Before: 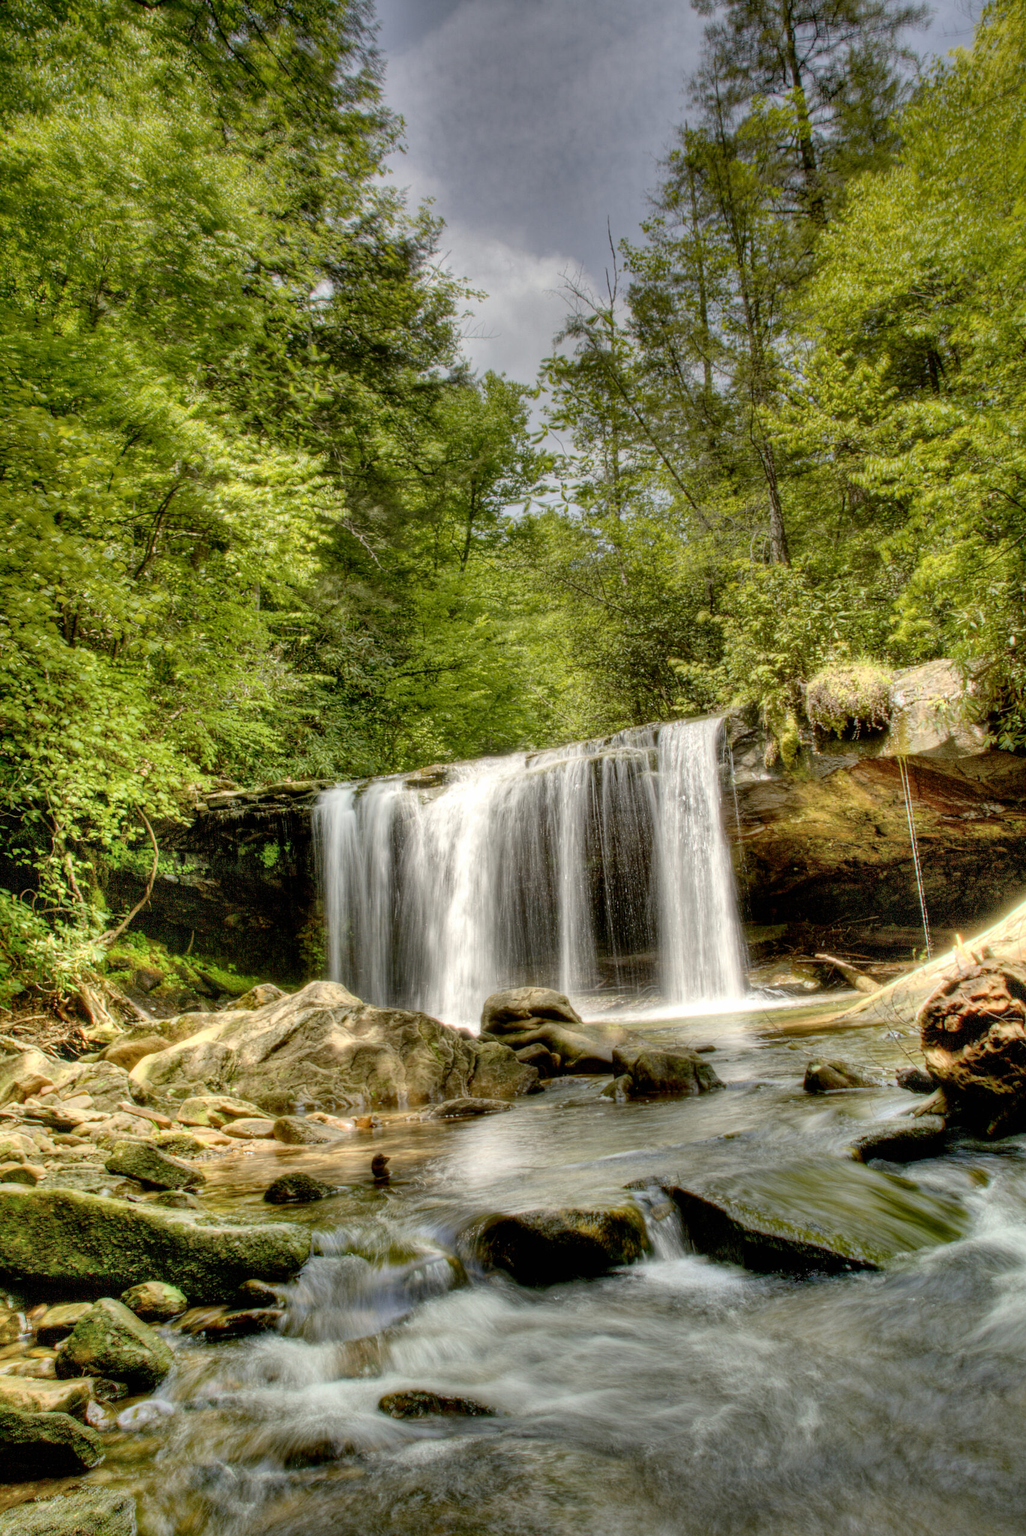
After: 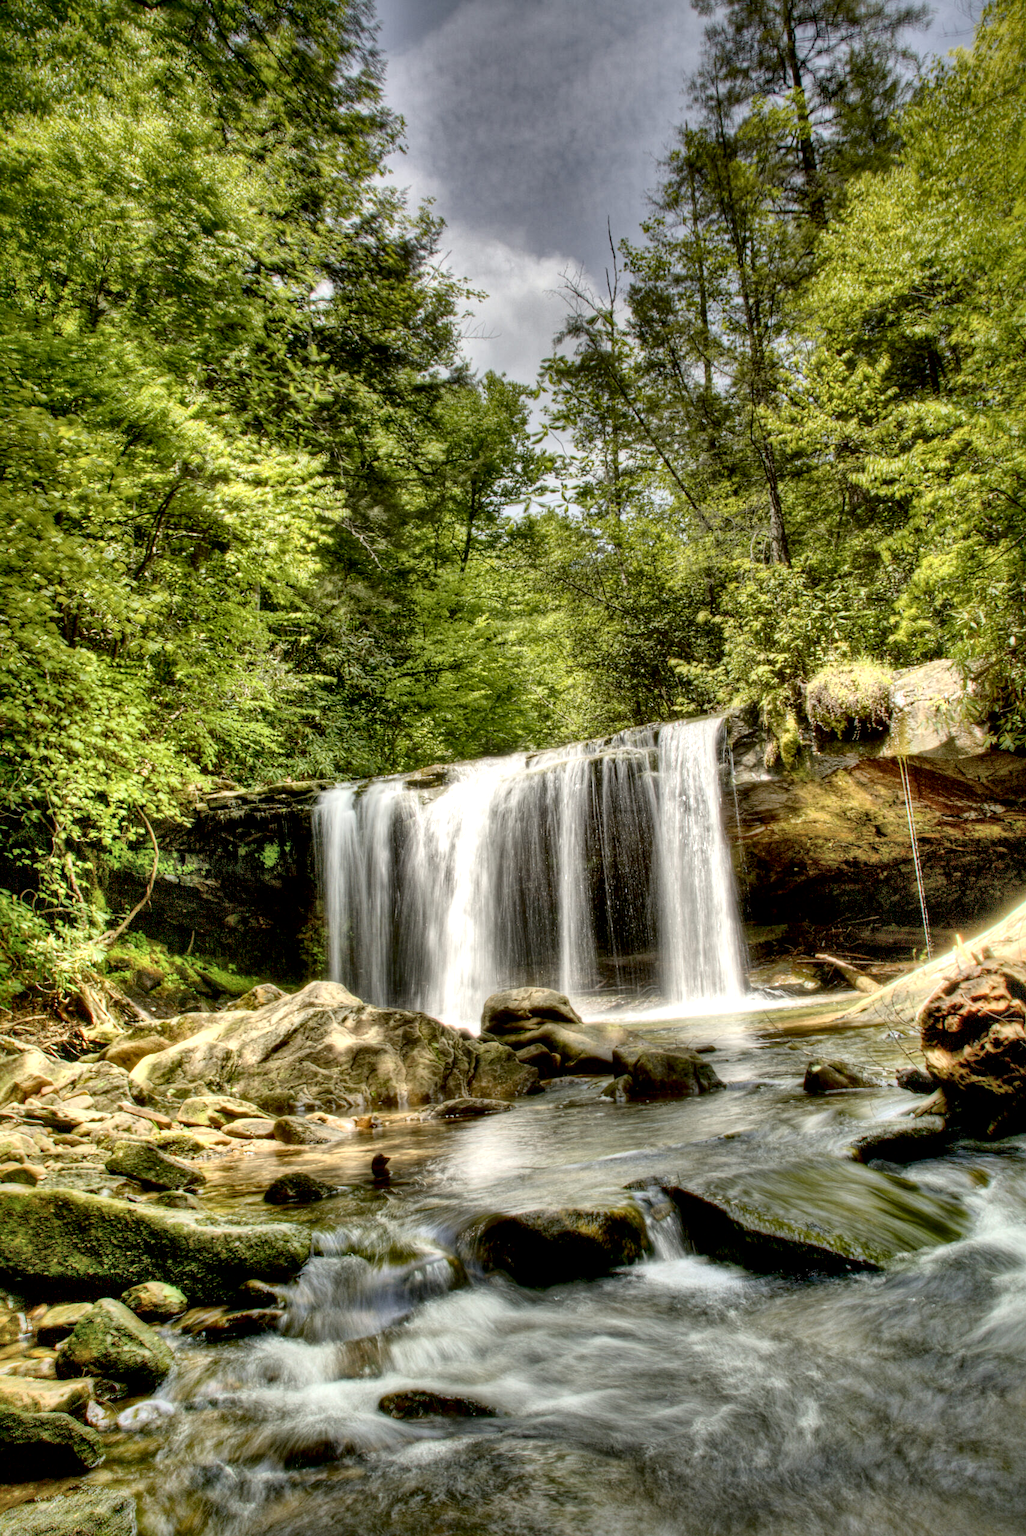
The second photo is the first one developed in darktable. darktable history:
local contrast: mode bilateral grid, contrast 70, coarseness 76, detail 180%, midtone range 0.2
